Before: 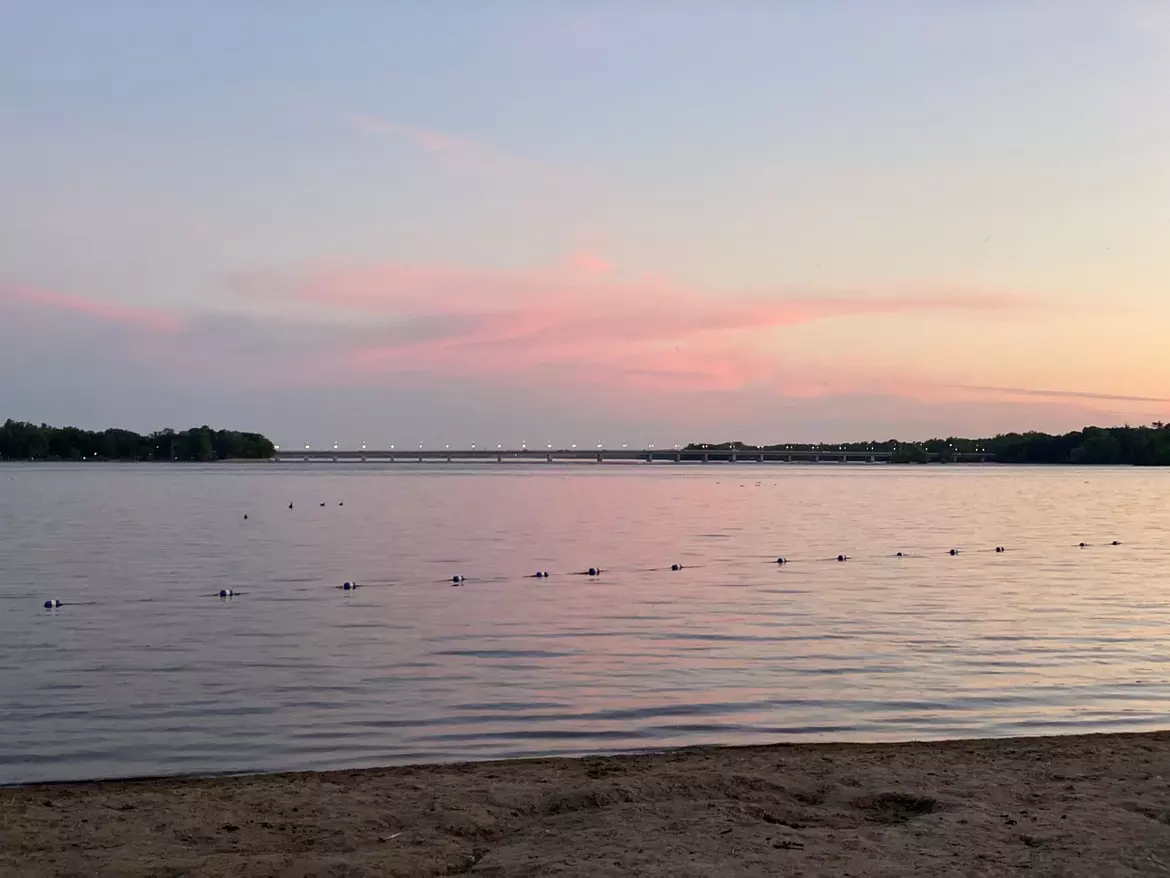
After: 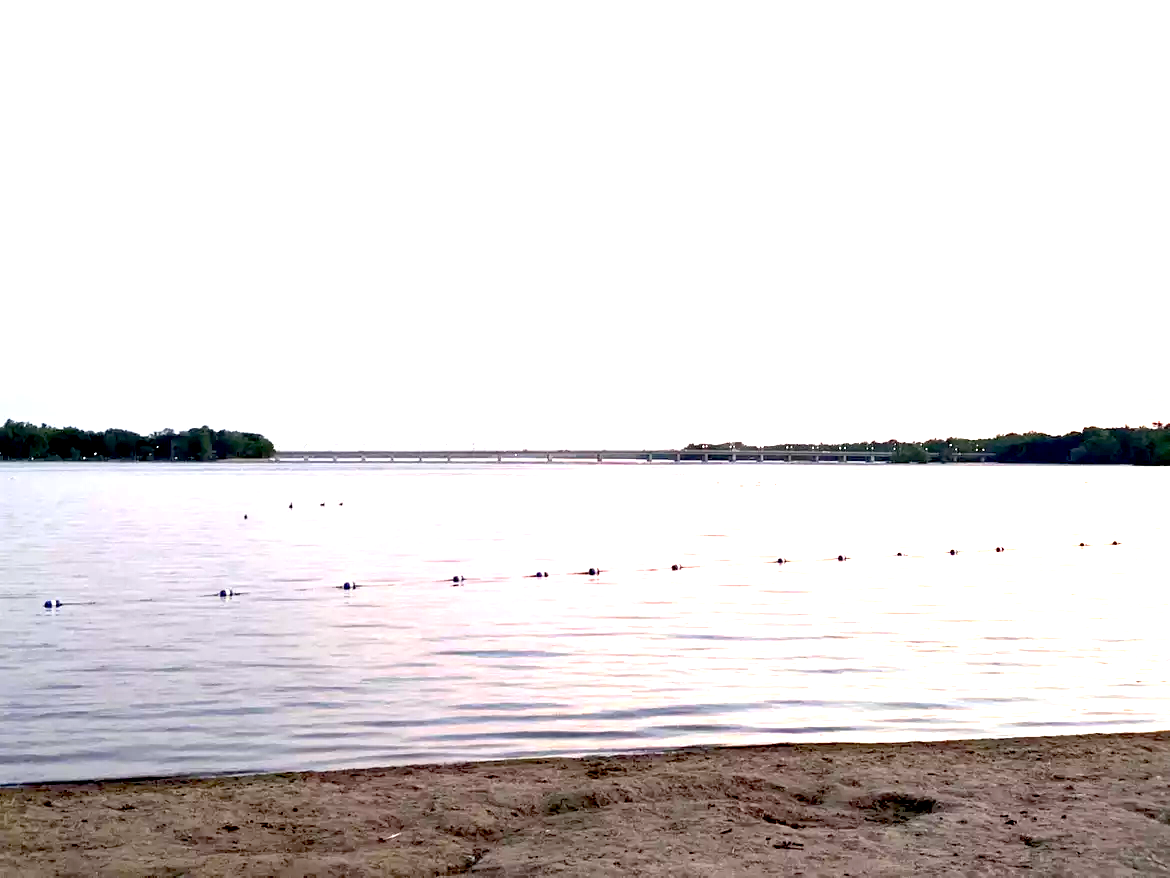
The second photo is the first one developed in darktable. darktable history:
exposure: black level correction 0.005, exposure 2.063 EV, compensate highlight preservation false
